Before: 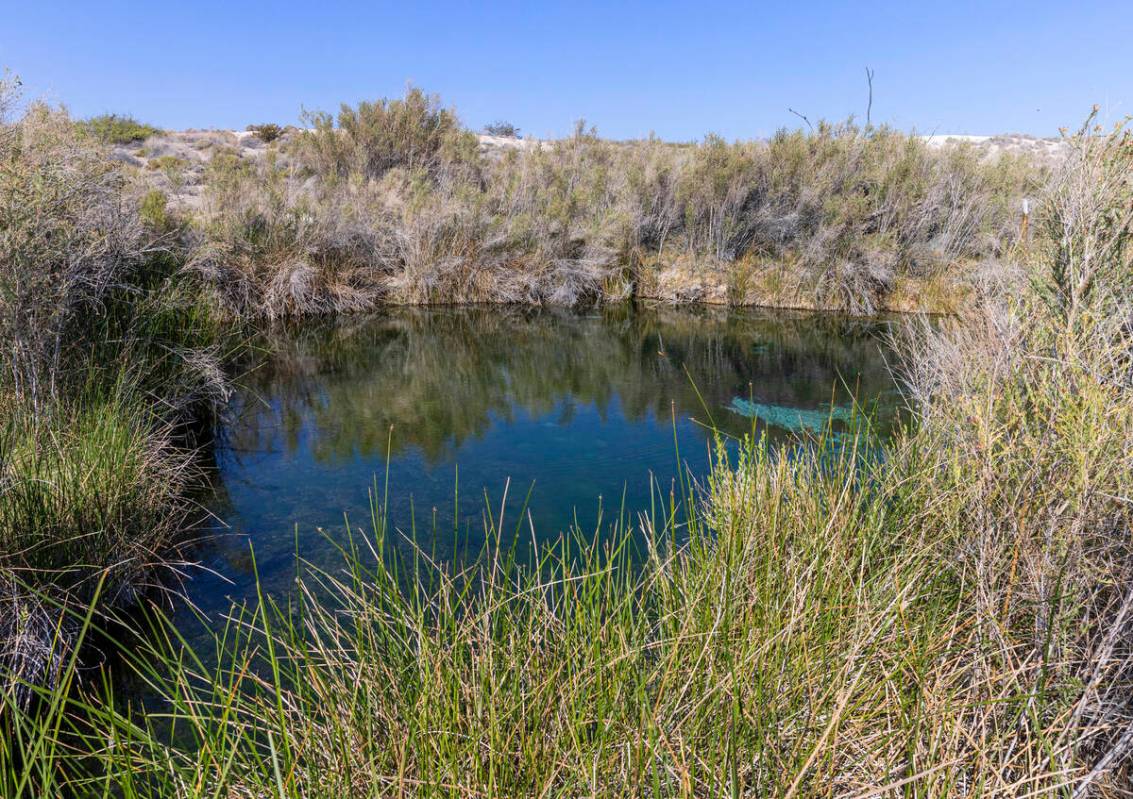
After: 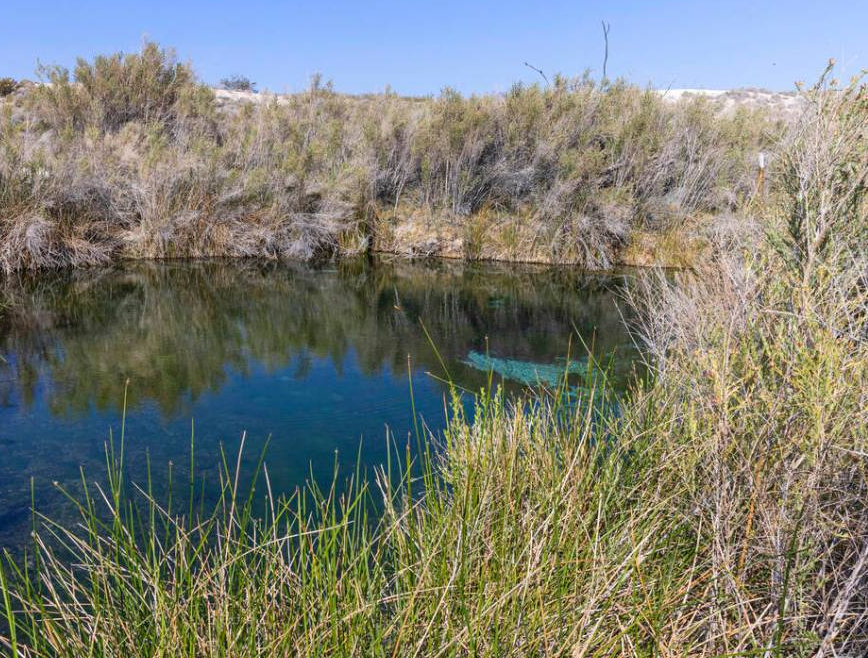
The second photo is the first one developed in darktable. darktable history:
crop: left 23.383%, top 5.834%, bottom 11.753%
